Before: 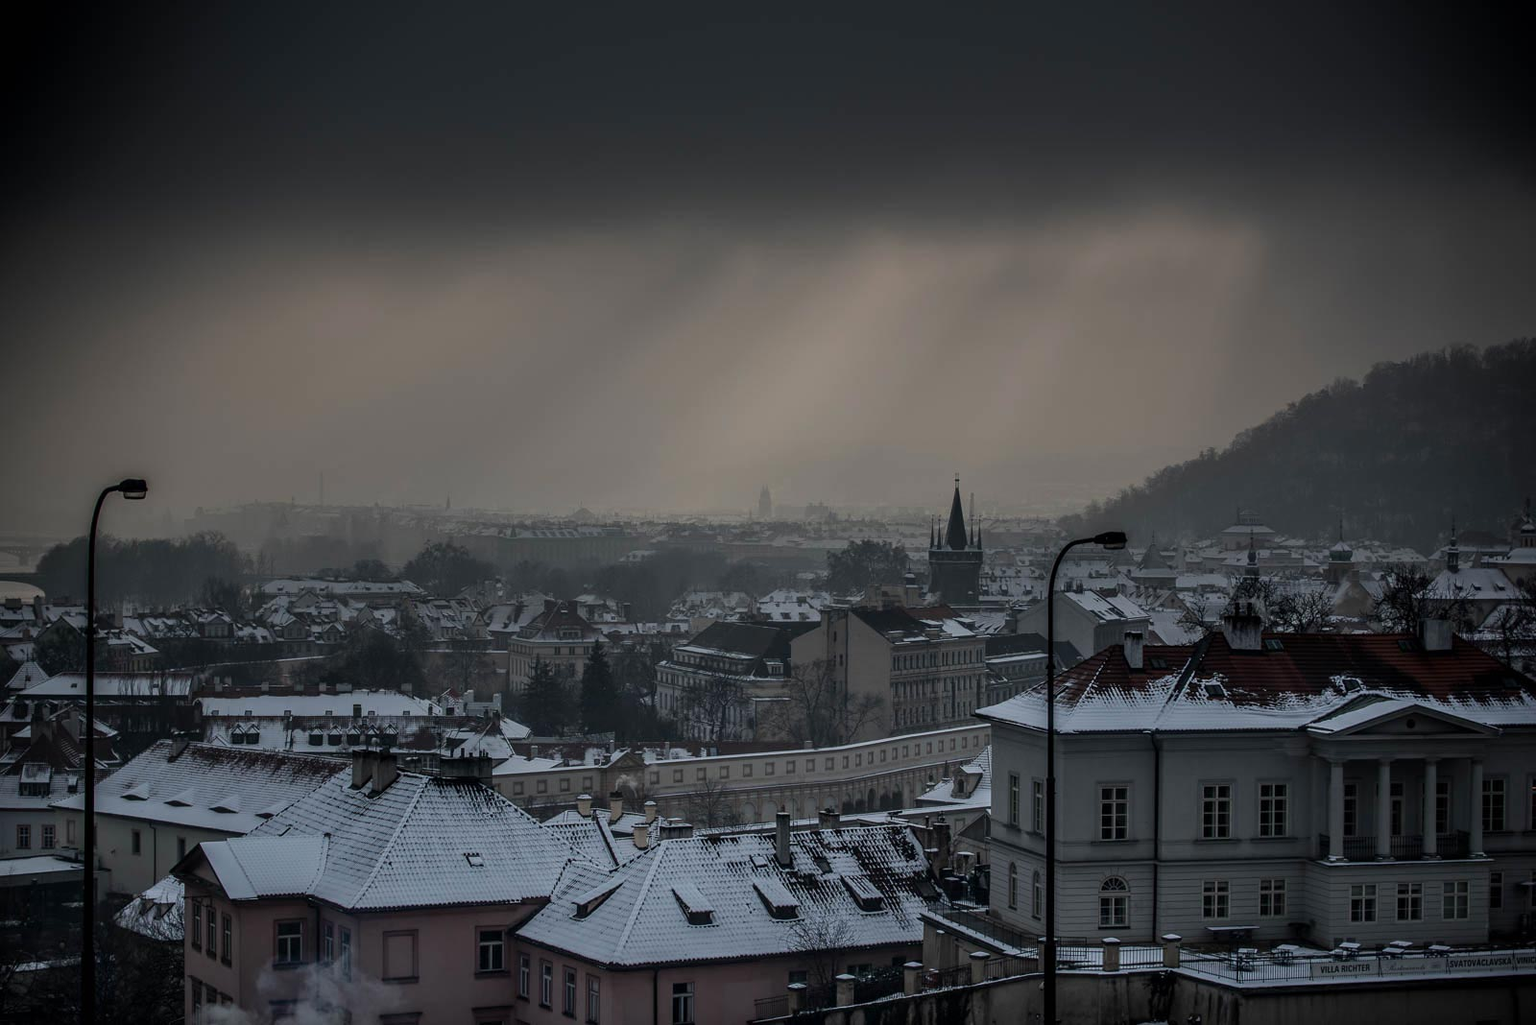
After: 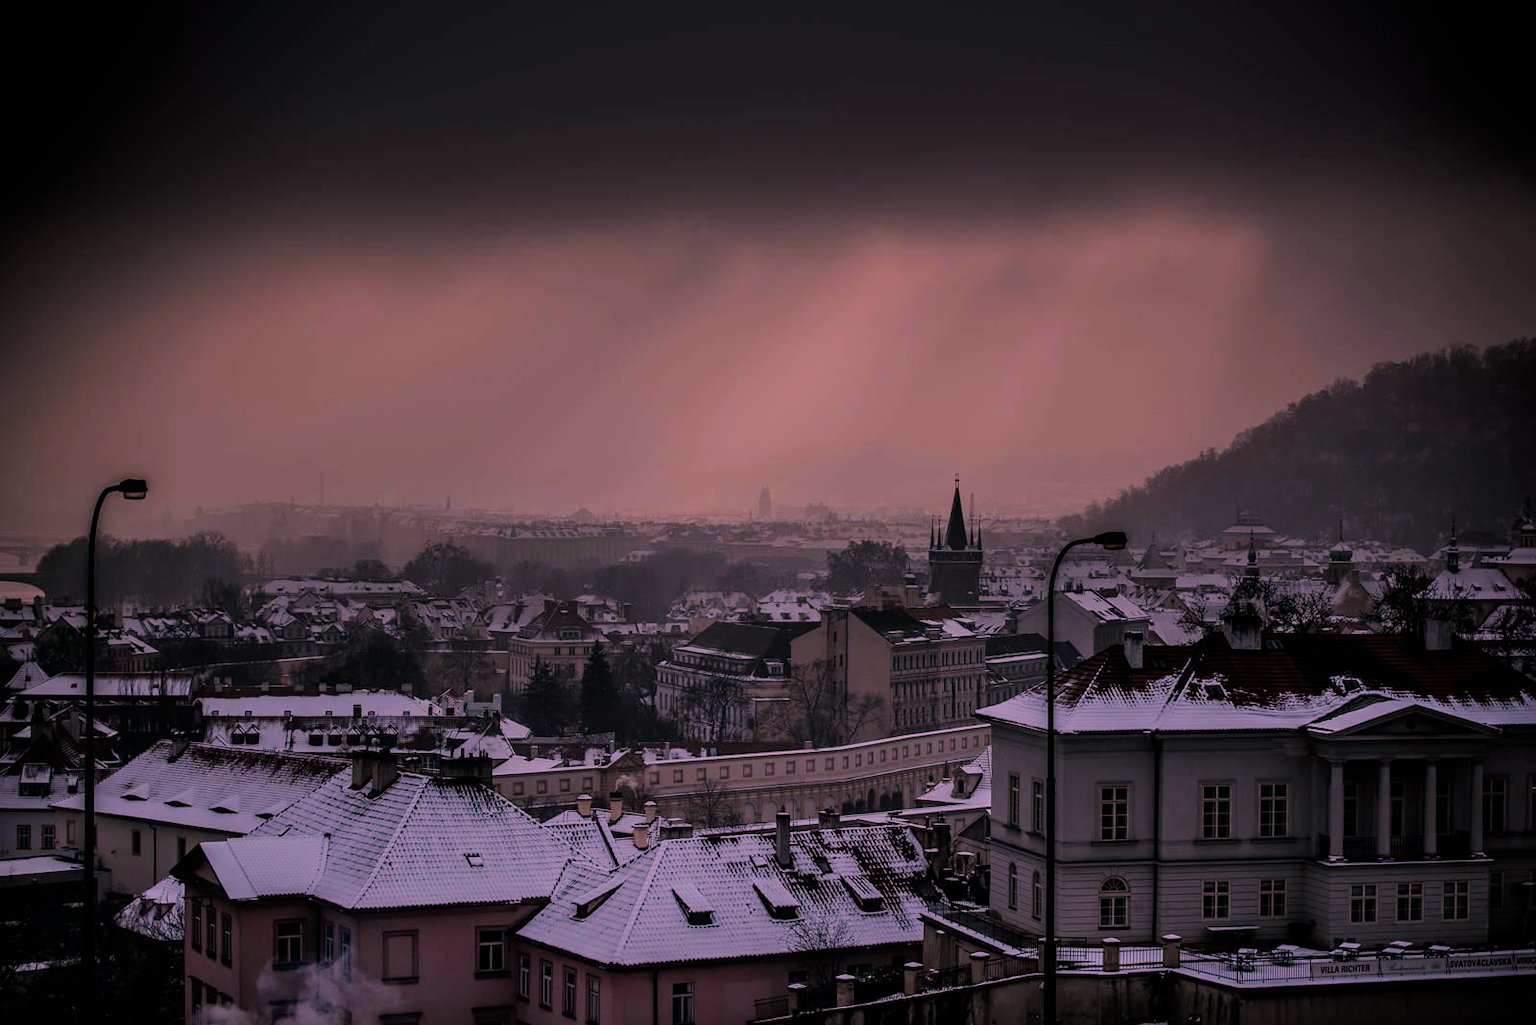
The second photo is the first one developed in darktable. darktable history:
filmic rgb: black relative exposure -7.65 EV, white relative exposure 4.56 EV, hardness 3.61, contrast 1.057
color calibration: x 0.329, y 0.344, temperature 5648.99 K
color correction: highlights a* 19.3, highlights b* -11.43, saturation 1.66
